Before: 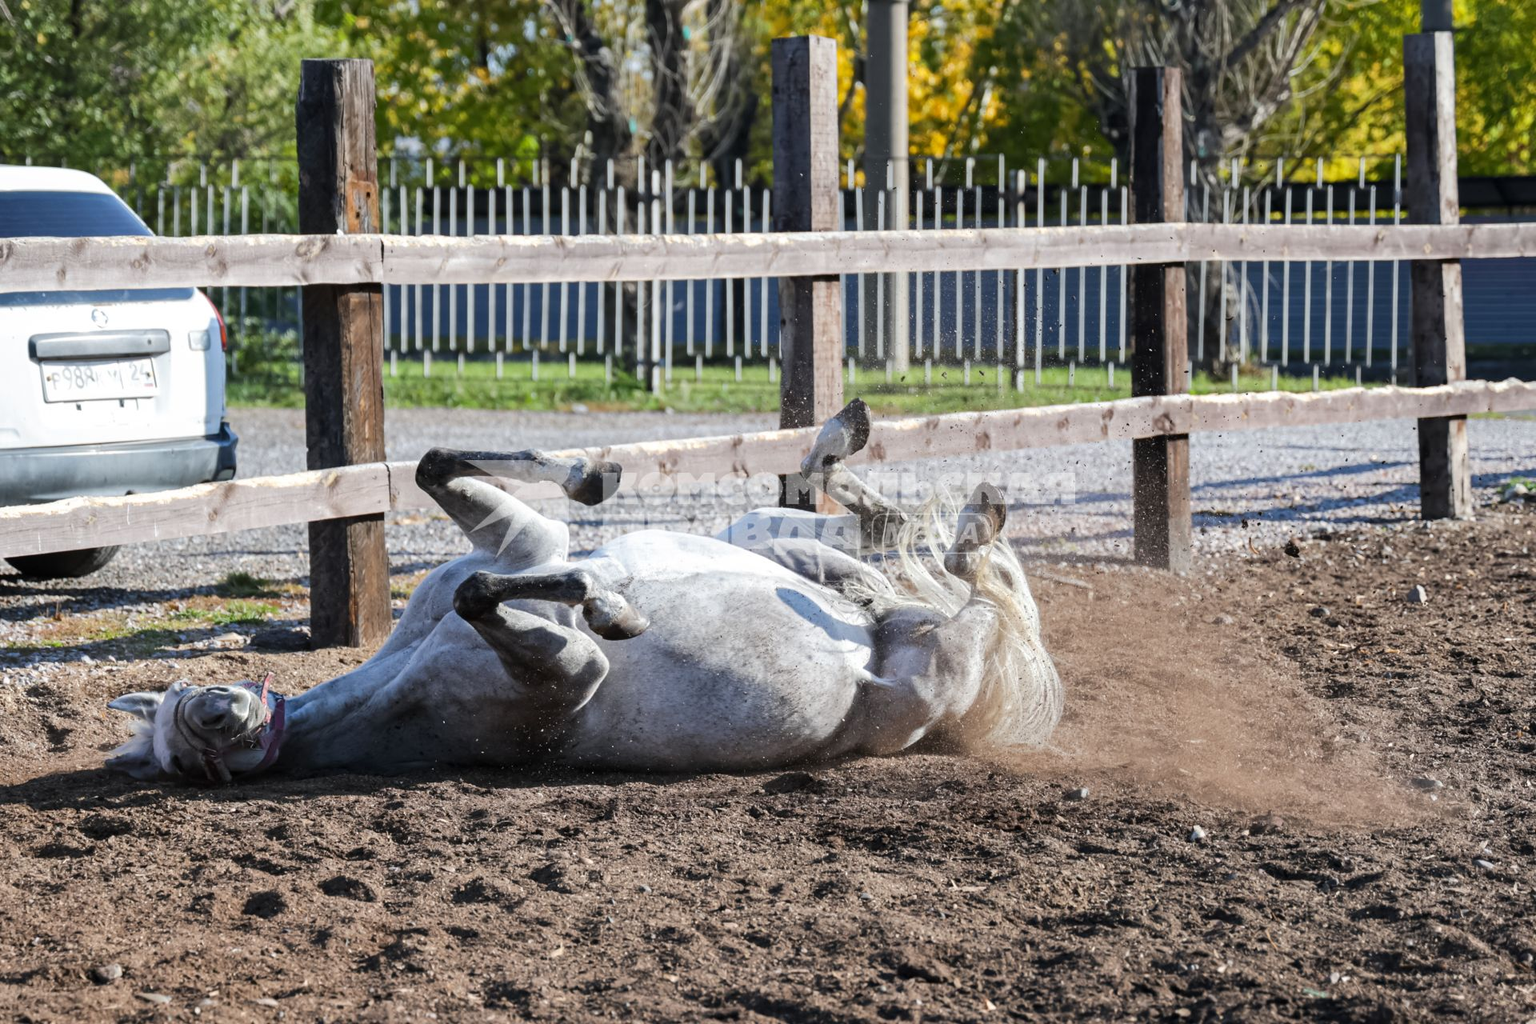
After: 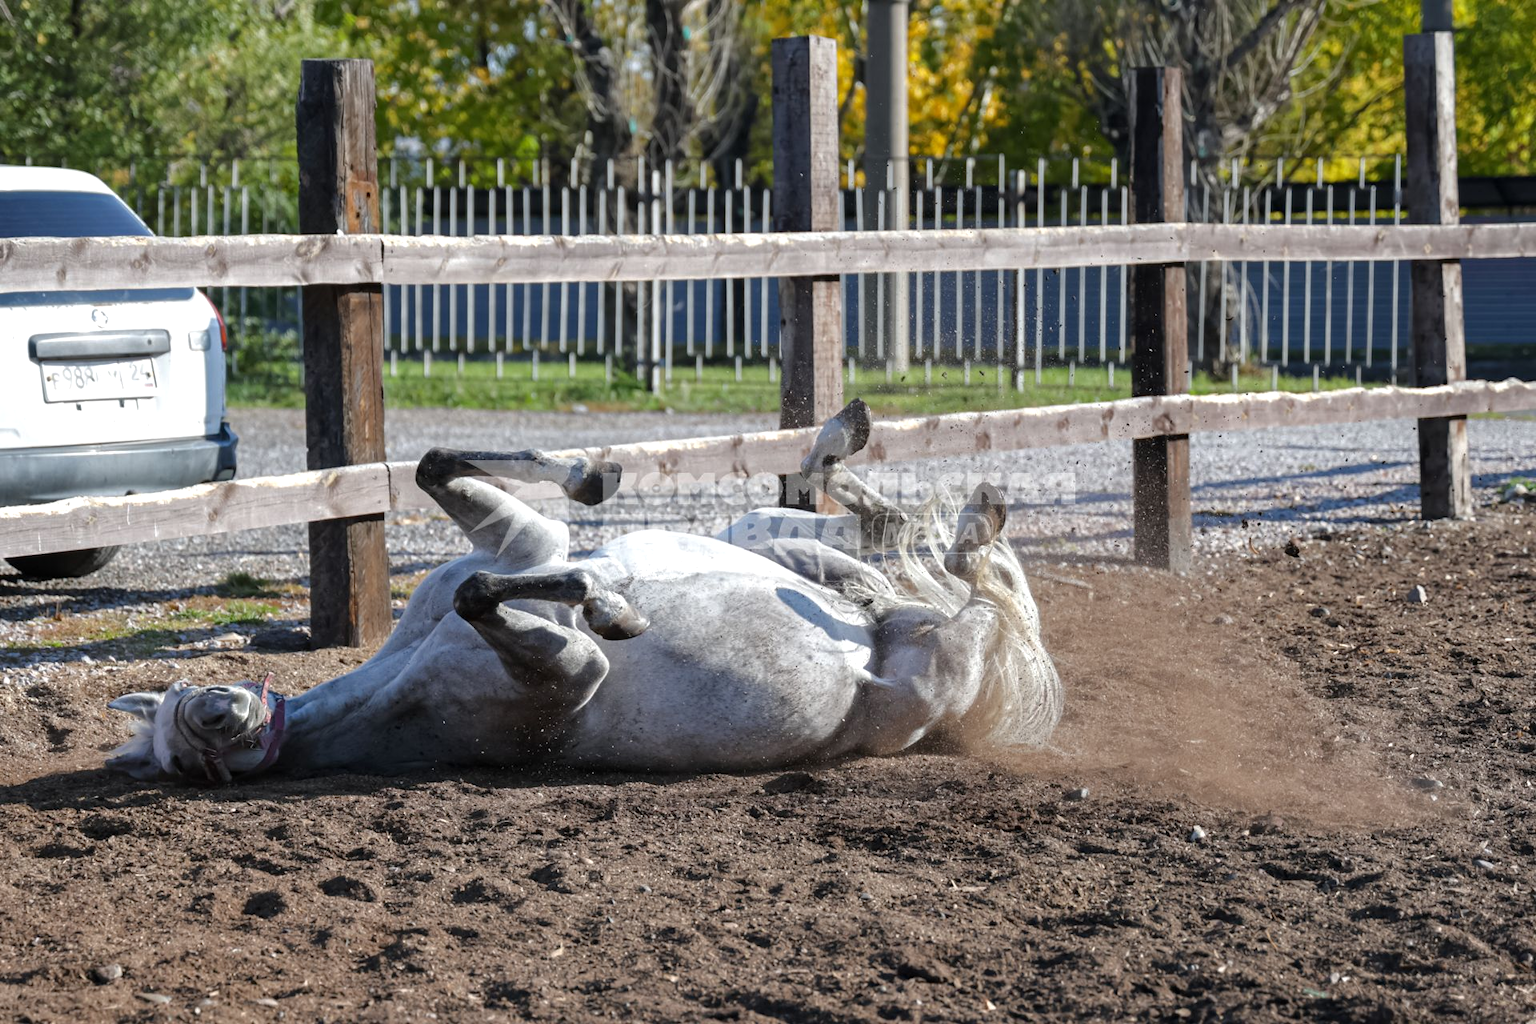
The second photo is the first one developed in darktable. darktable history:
tone equalizer: -8 EV 0 EV, -7 EV 0.003 EV, -6 EV -0.002 EV, -5 EV -0.012 EV, -4 EV -0.081 EV, -3 EV -0.226 EV, -2 EV -0.291 EV, -1 EV 0.12 EV, +0 EV 0.331 EV, edges refinement/feathering 500, mask exposure compensation -1.57 EV, preserve details no
